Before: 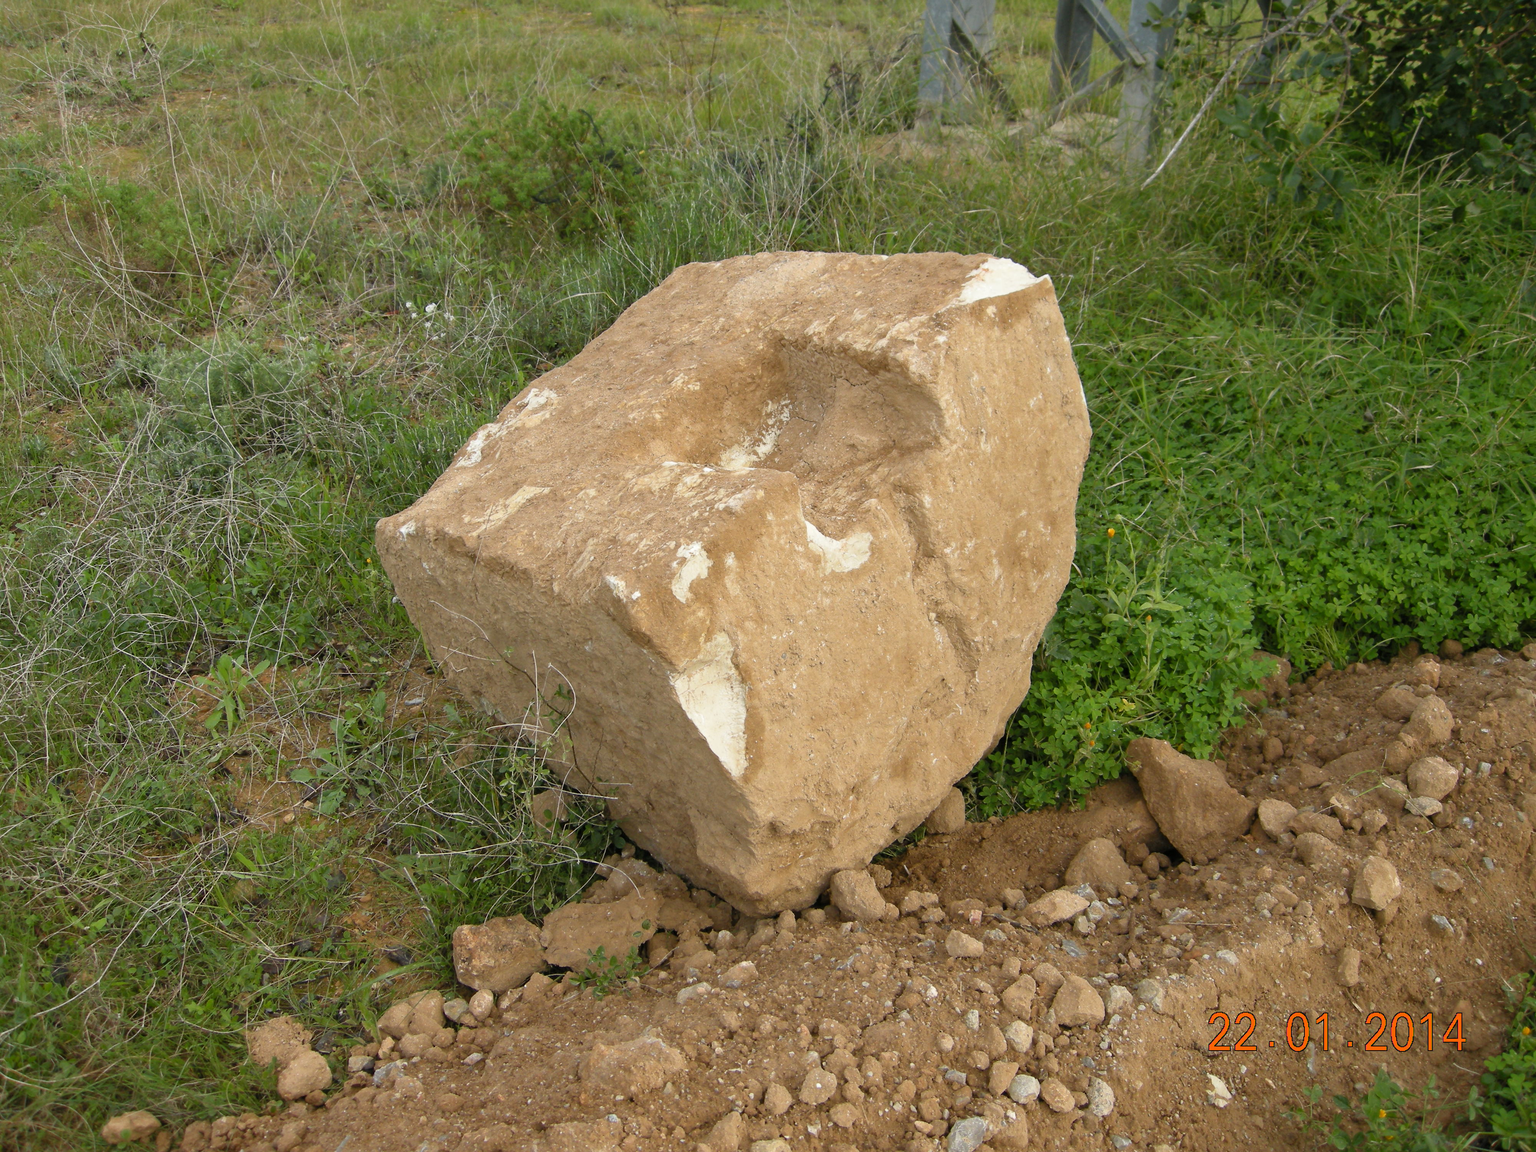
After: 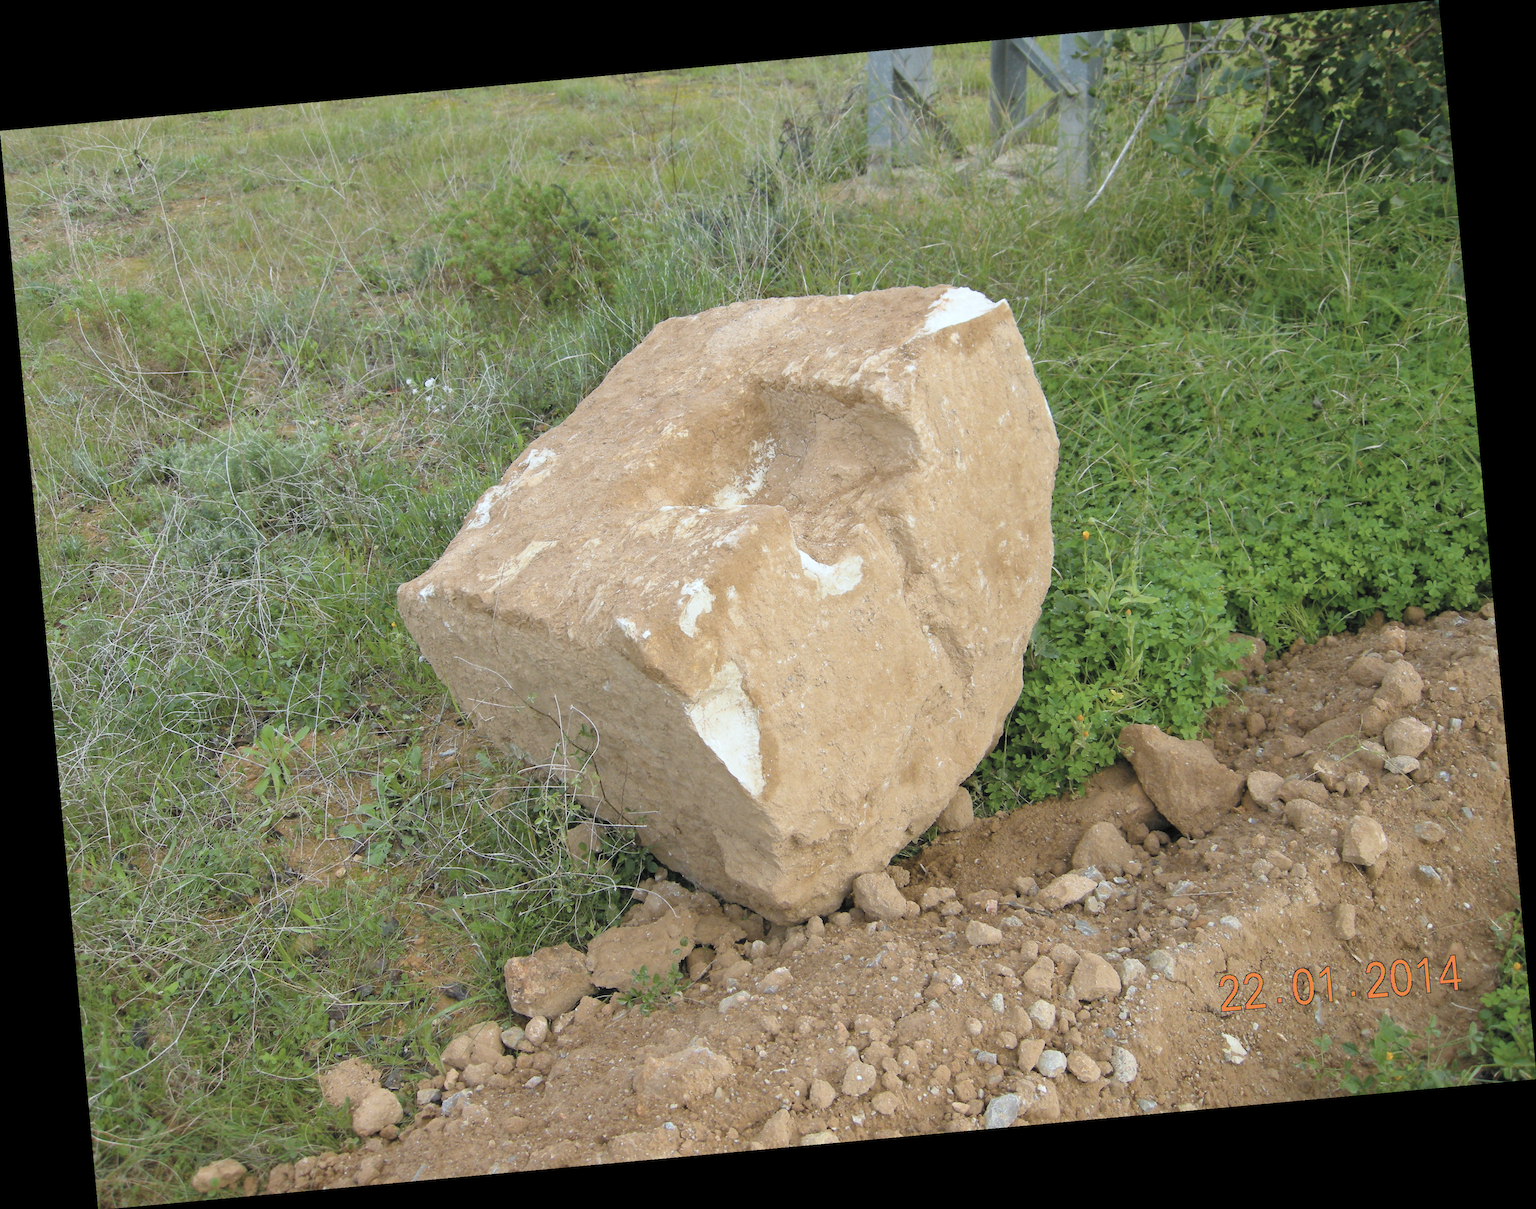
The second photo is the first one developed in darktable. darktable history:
rotate and perspective: rotation -5.2°, automatic cropping off
color zones: curves: ch0 [(0.068, 0.464) (0.25, 0.5) (0.48, 0.508) (0.75, 0.536) (0.886, 0.476) (0.967, 0.456)]; ch1 [(0.066, 0.456) (0.25, 0.5) (0.616, 0.508) (0.746, 0.56) (0.934, 0.444)]
color balance rgb: perceptual saturation grading › global saturation 25%, global vibrance 20%
color calibration: x 0.367, y 0.379, temperature 4395.86 K
color correction: saturation 1.34
contrast brightness saturation: brightness 0.18, saturation -0.5
